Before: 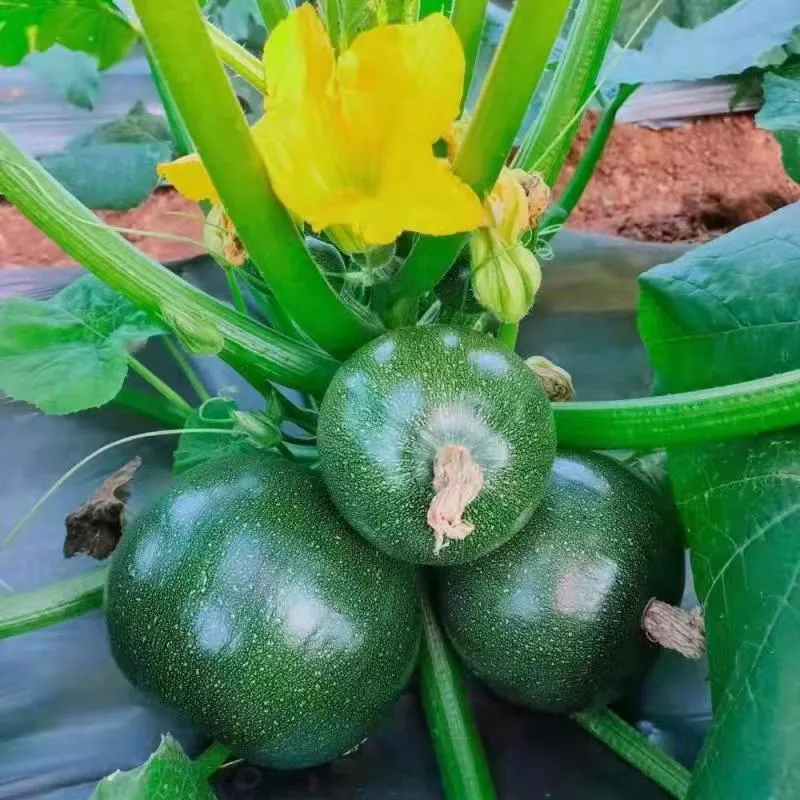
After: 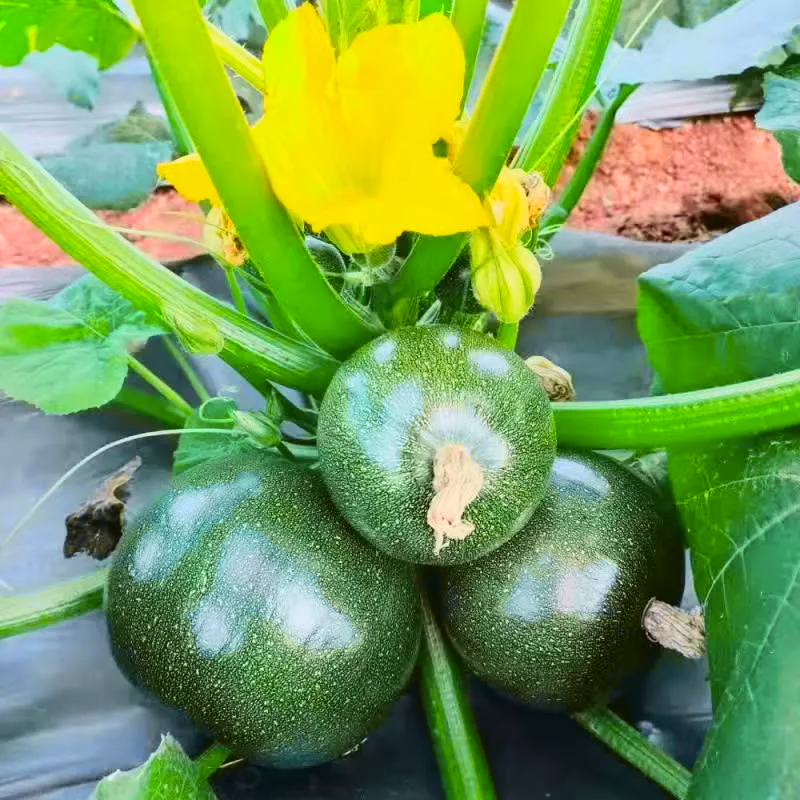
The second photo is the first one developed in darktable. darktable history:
tone curve: curves: ch0 [(0, 0.029) (0.087, 0.084) (0.227, 0.239) (0.46, 0.576) (0.657, 0.796) (0.861, 0.932) (0.997, 0.951)]; ch1 [(0, 0) (0.353, 0.344) (0.45, 0.46) (0.502, 0.494) (0.534, 0.523) (0.573, 0.576) (0.602, 0.631) (0.647, 0.669) (1, 1)]; ch2 [(0, 0) (0.333, 0.346) (0.385, 0.395) (0.44, 0.466) (0.5, 0.493) (0.521, 0.56) (0.553, 0.579) (0.573, 0.599) (0.667, 0.777) (1, 1)], color space Lab, independent channels, preserve colors none
